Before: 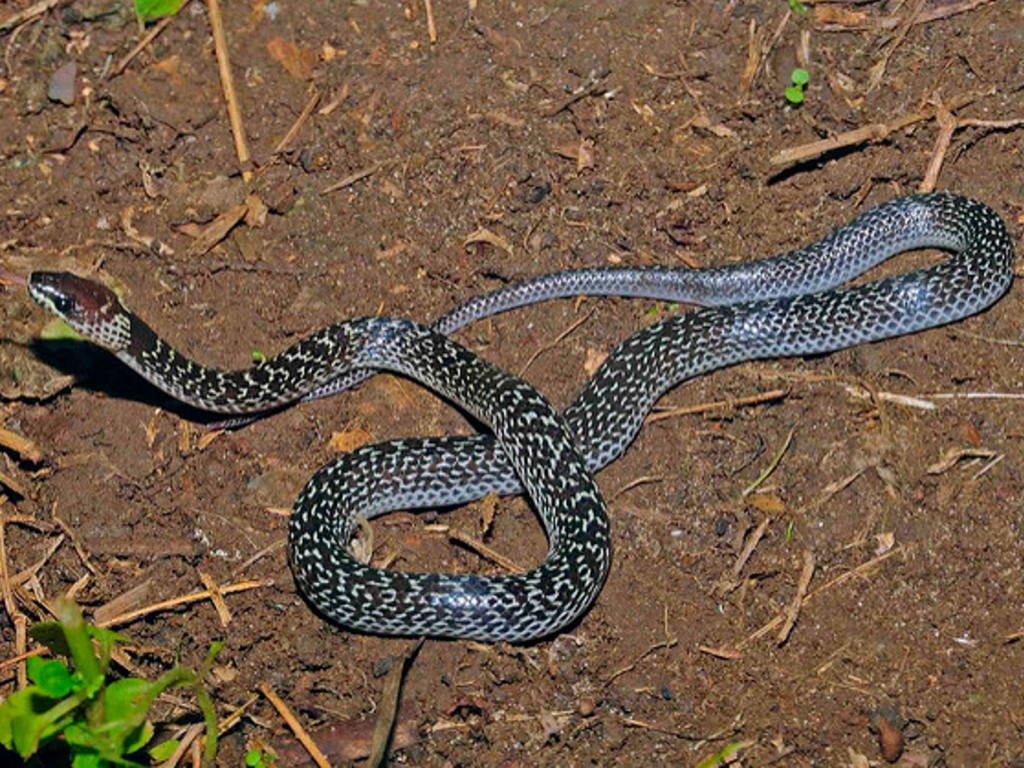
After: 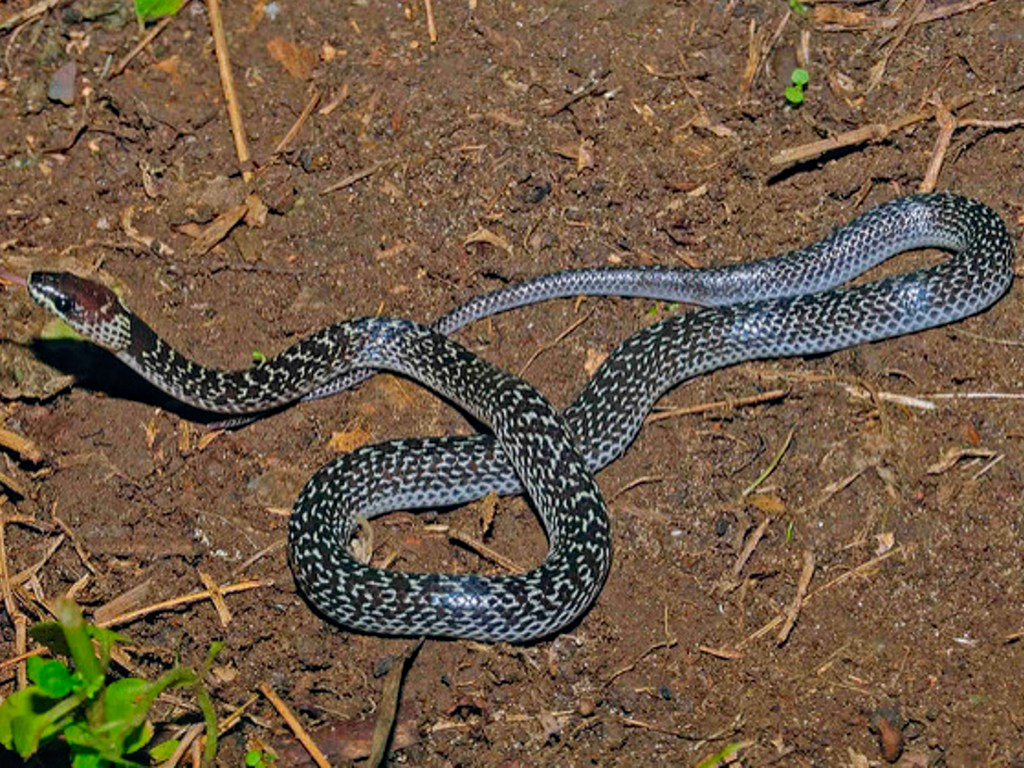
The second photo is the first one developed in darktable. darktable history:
haze removal: compatibility mode true, adaptive false
local contrast: detail 110%
